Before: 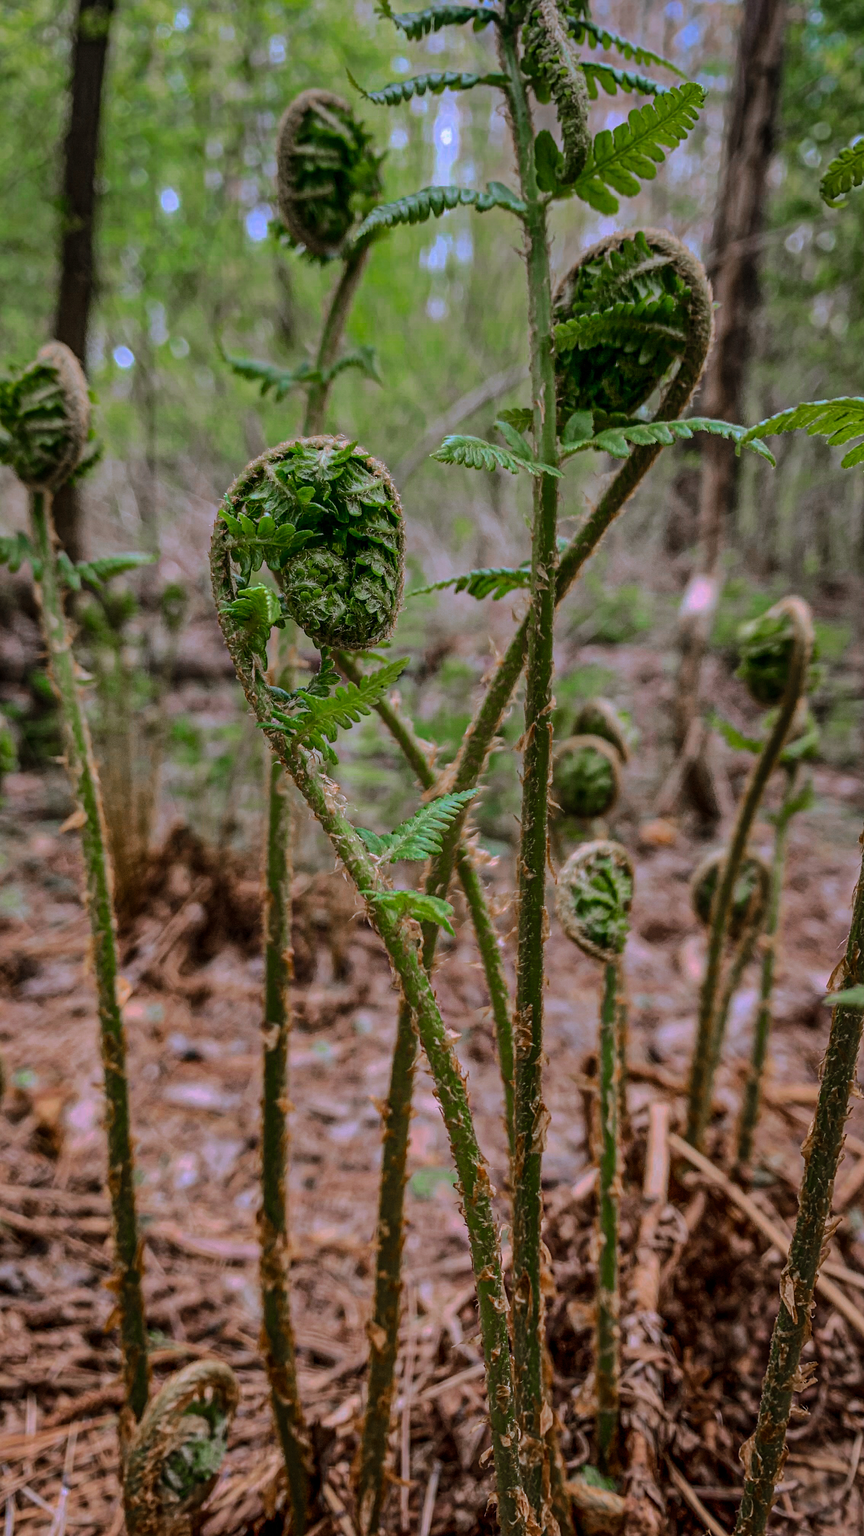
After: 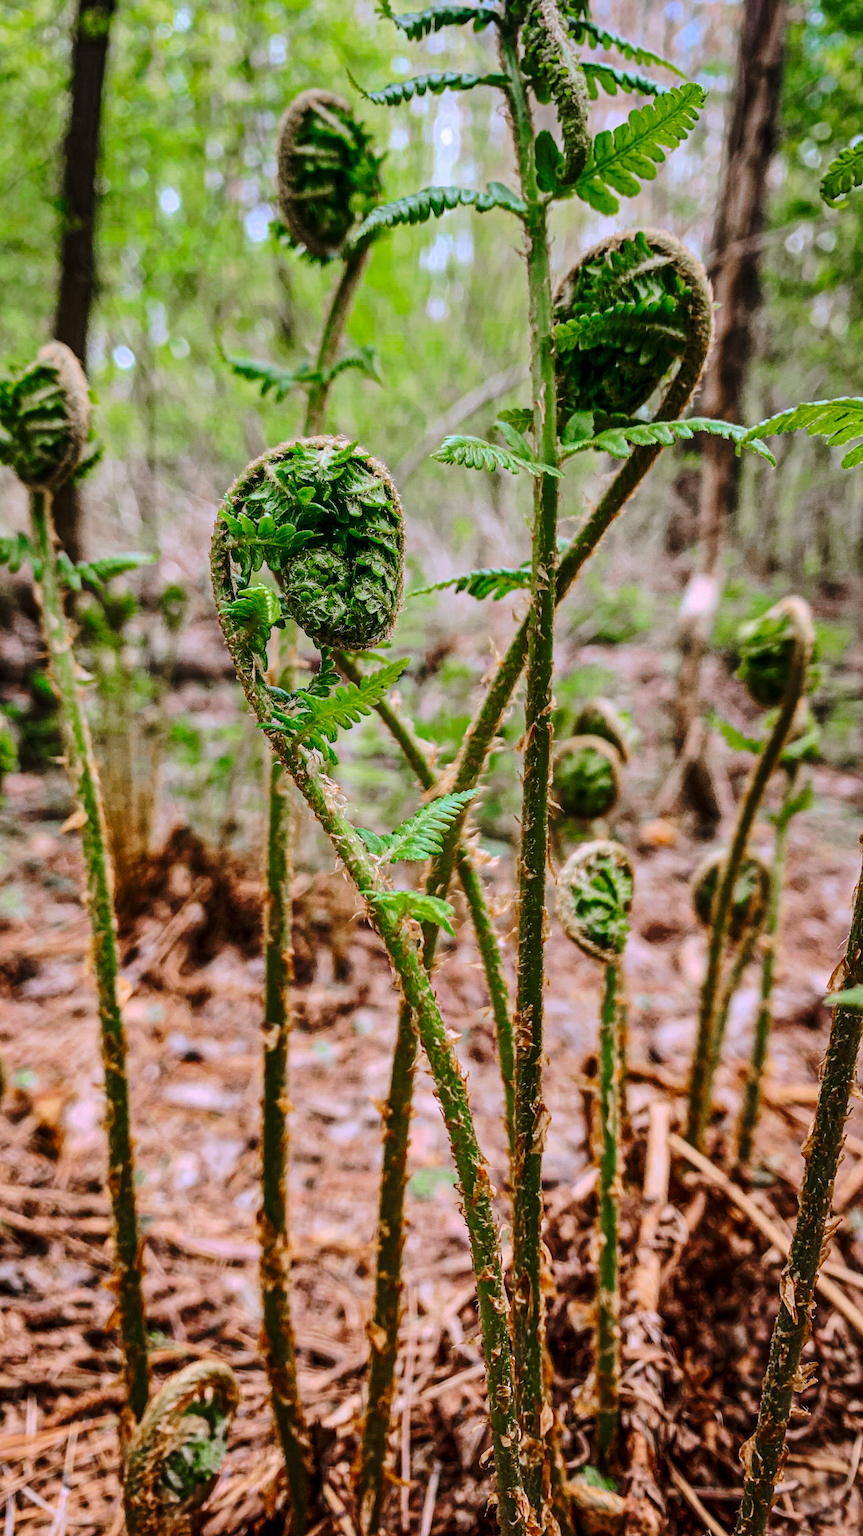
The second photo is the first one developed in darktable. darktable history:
contrast brightness saturation: saturation 0.099
base curve: curves: ch0 [(0, 0) (0.028, 0.03) (0.121, 0.232) (0.46, 0.748) (0.859, 0.968) (1, 1)], preserve colors none
